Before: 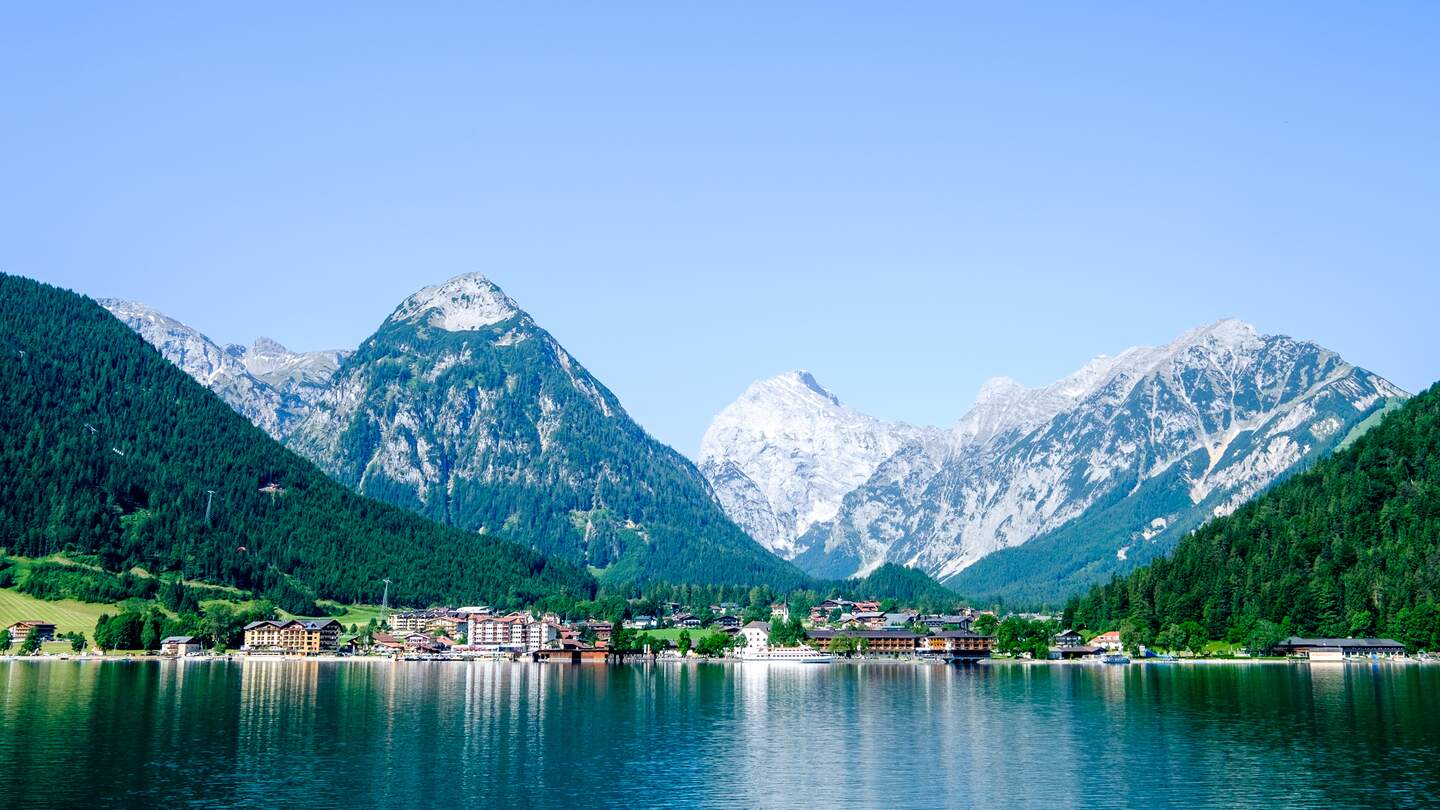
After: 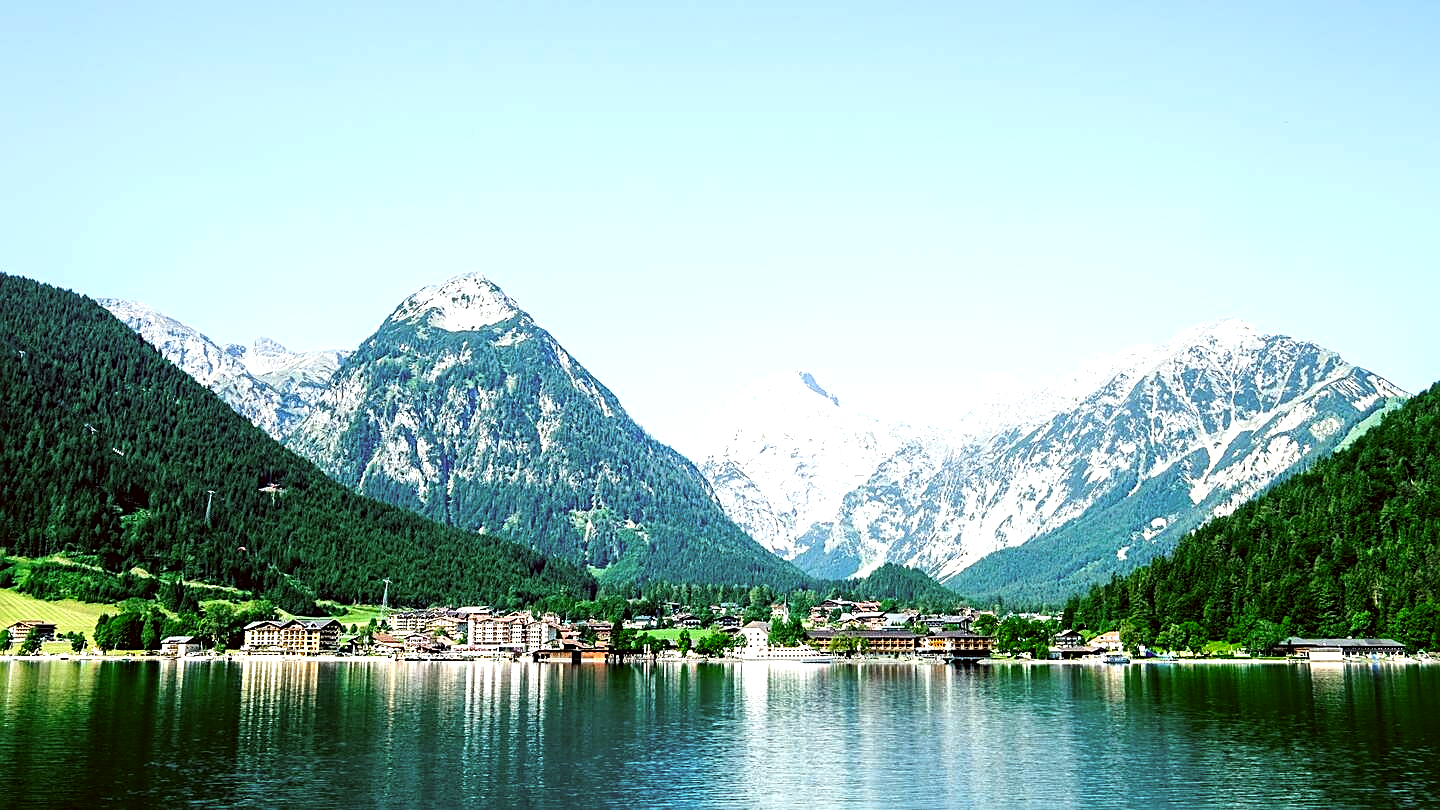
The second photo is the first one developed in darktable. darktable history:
exposure: black level correction 0.002, exposure 0.145 EV, compensate highlight preservation false
tone equalizer: -8 EV -0.768 EV, -7 EV -0.692 EV, -6 EV -0.624 EV, -5 EV -0.379 EV, -3 EV 0.365 EV, -2 EV 0.6 EV, -1 EV 0.679 EV, +0 EV 0.737 EV, edges refinement/feathering 500, mask exposure compensation -1.57 EV, preserve details no
color correction: highlights a* -1.36, highlights b* 10.27, shadows a* 0.564, shadows b* 19.79
sharpen: on, module defaults
